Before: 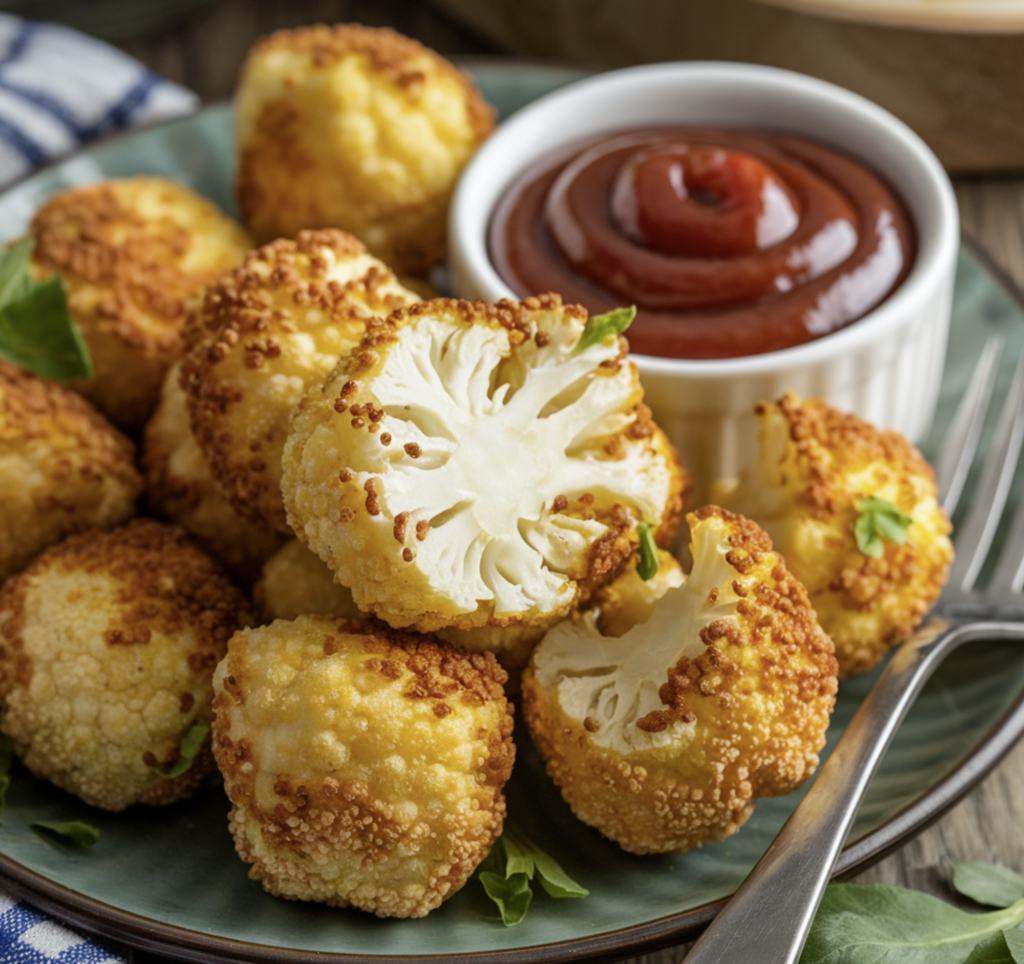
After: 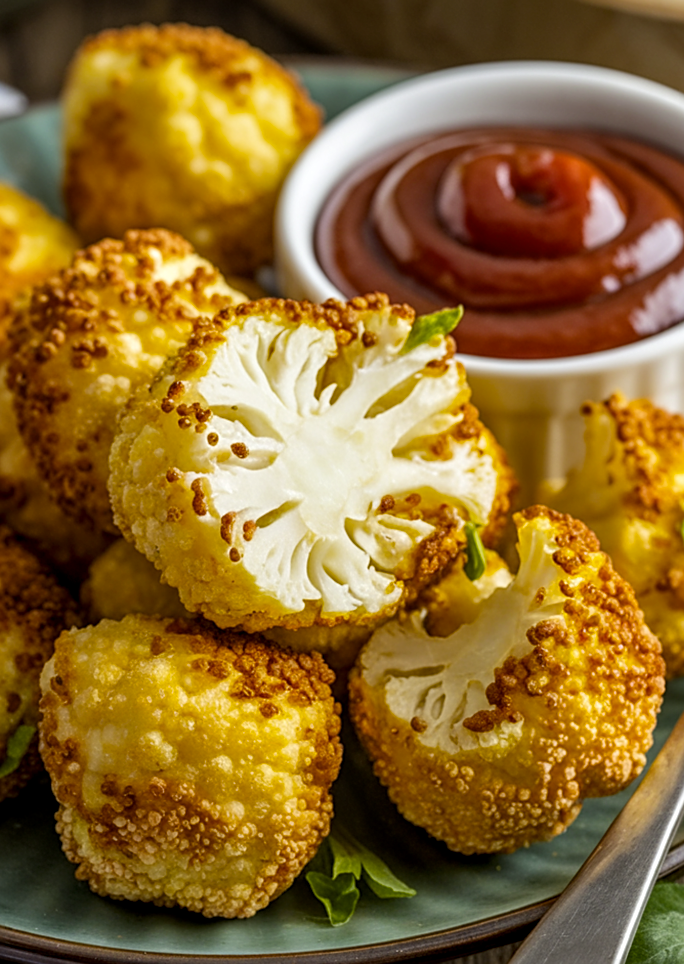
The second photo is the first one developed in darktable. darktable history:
local contrast: on, module defaults
crop: left 16.907%, right 16.267%
sharpen: on, module defaults
color balance rgb: linear chroma grading › global chroma 9.88%, perceptual saturation grading › global saturation 14.897%, global vibrance 20%
